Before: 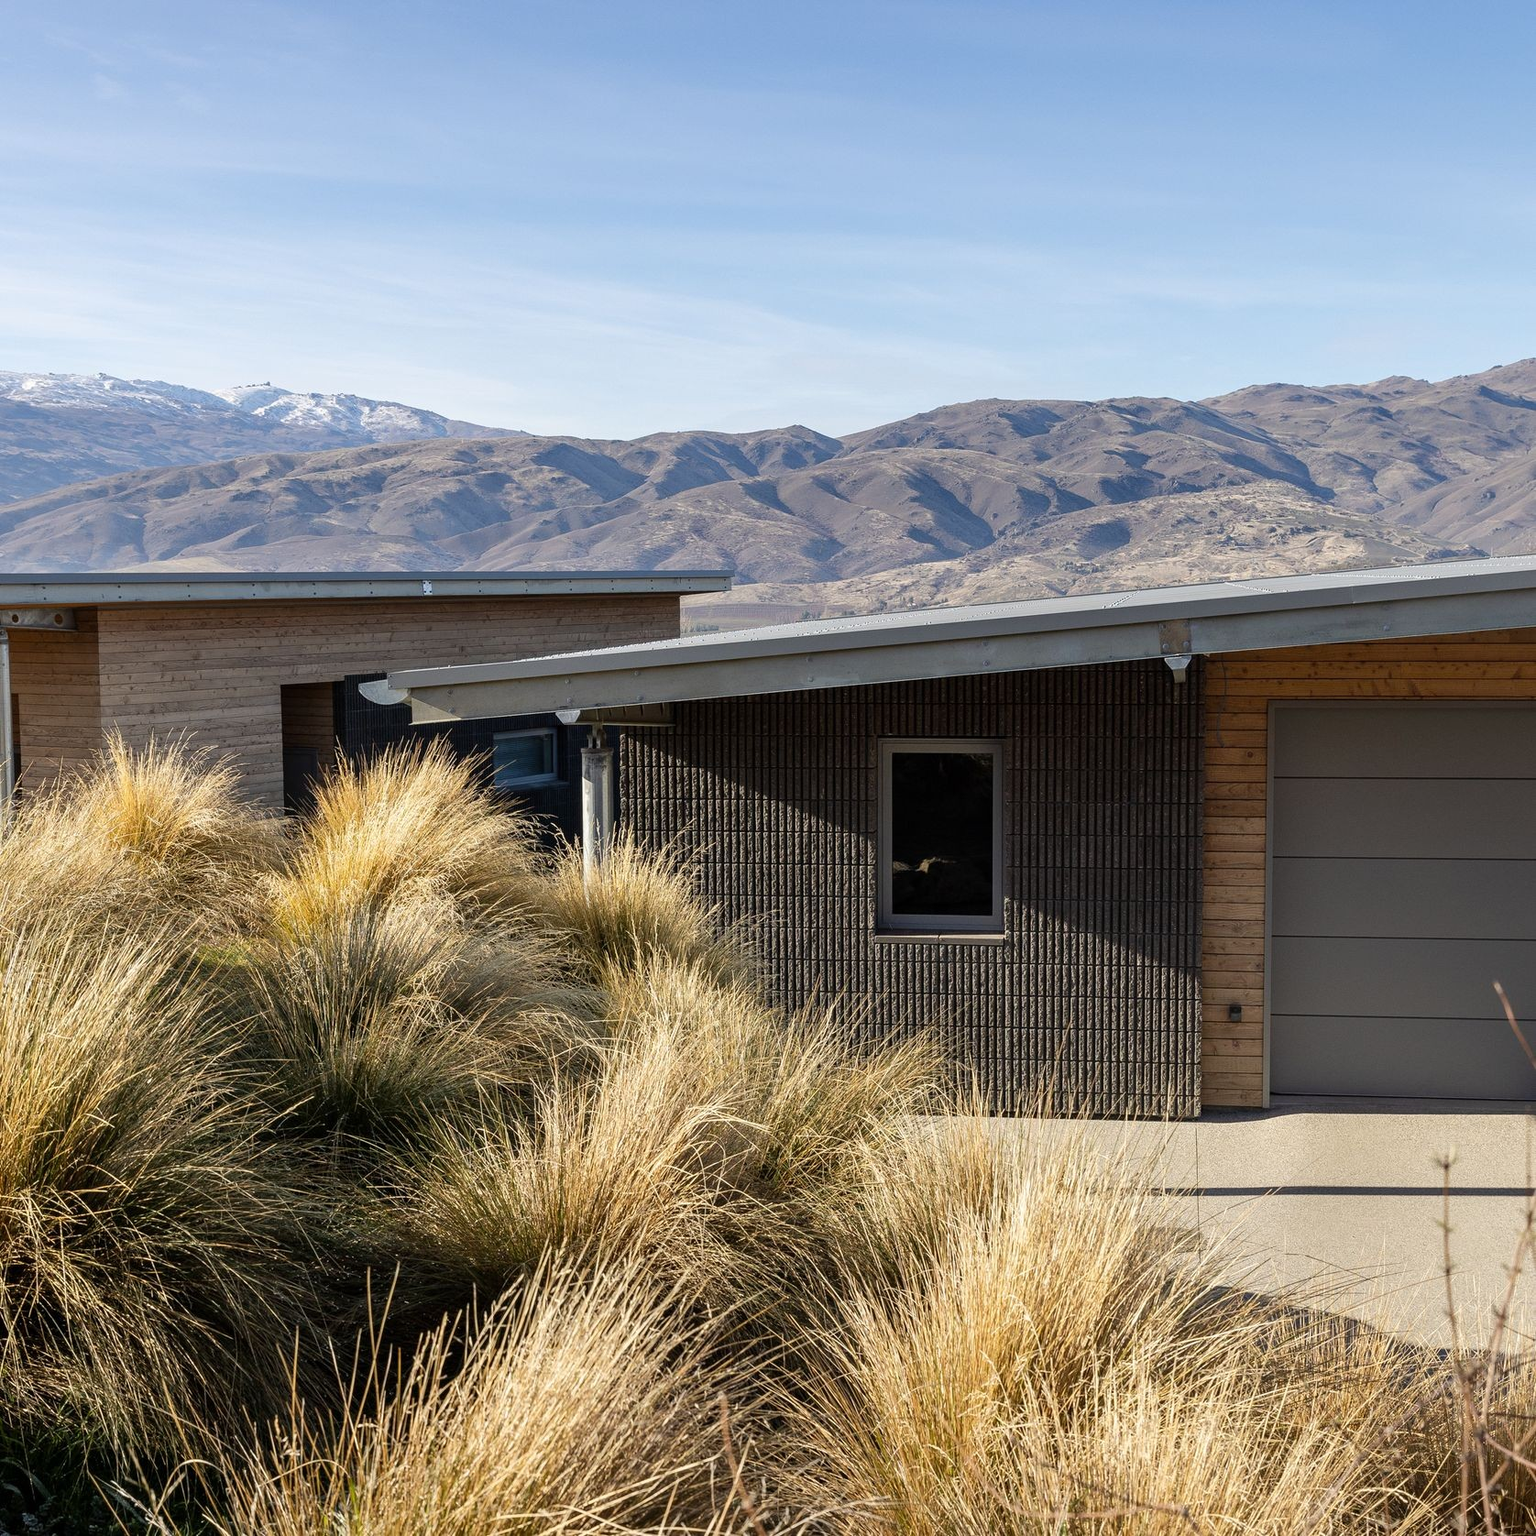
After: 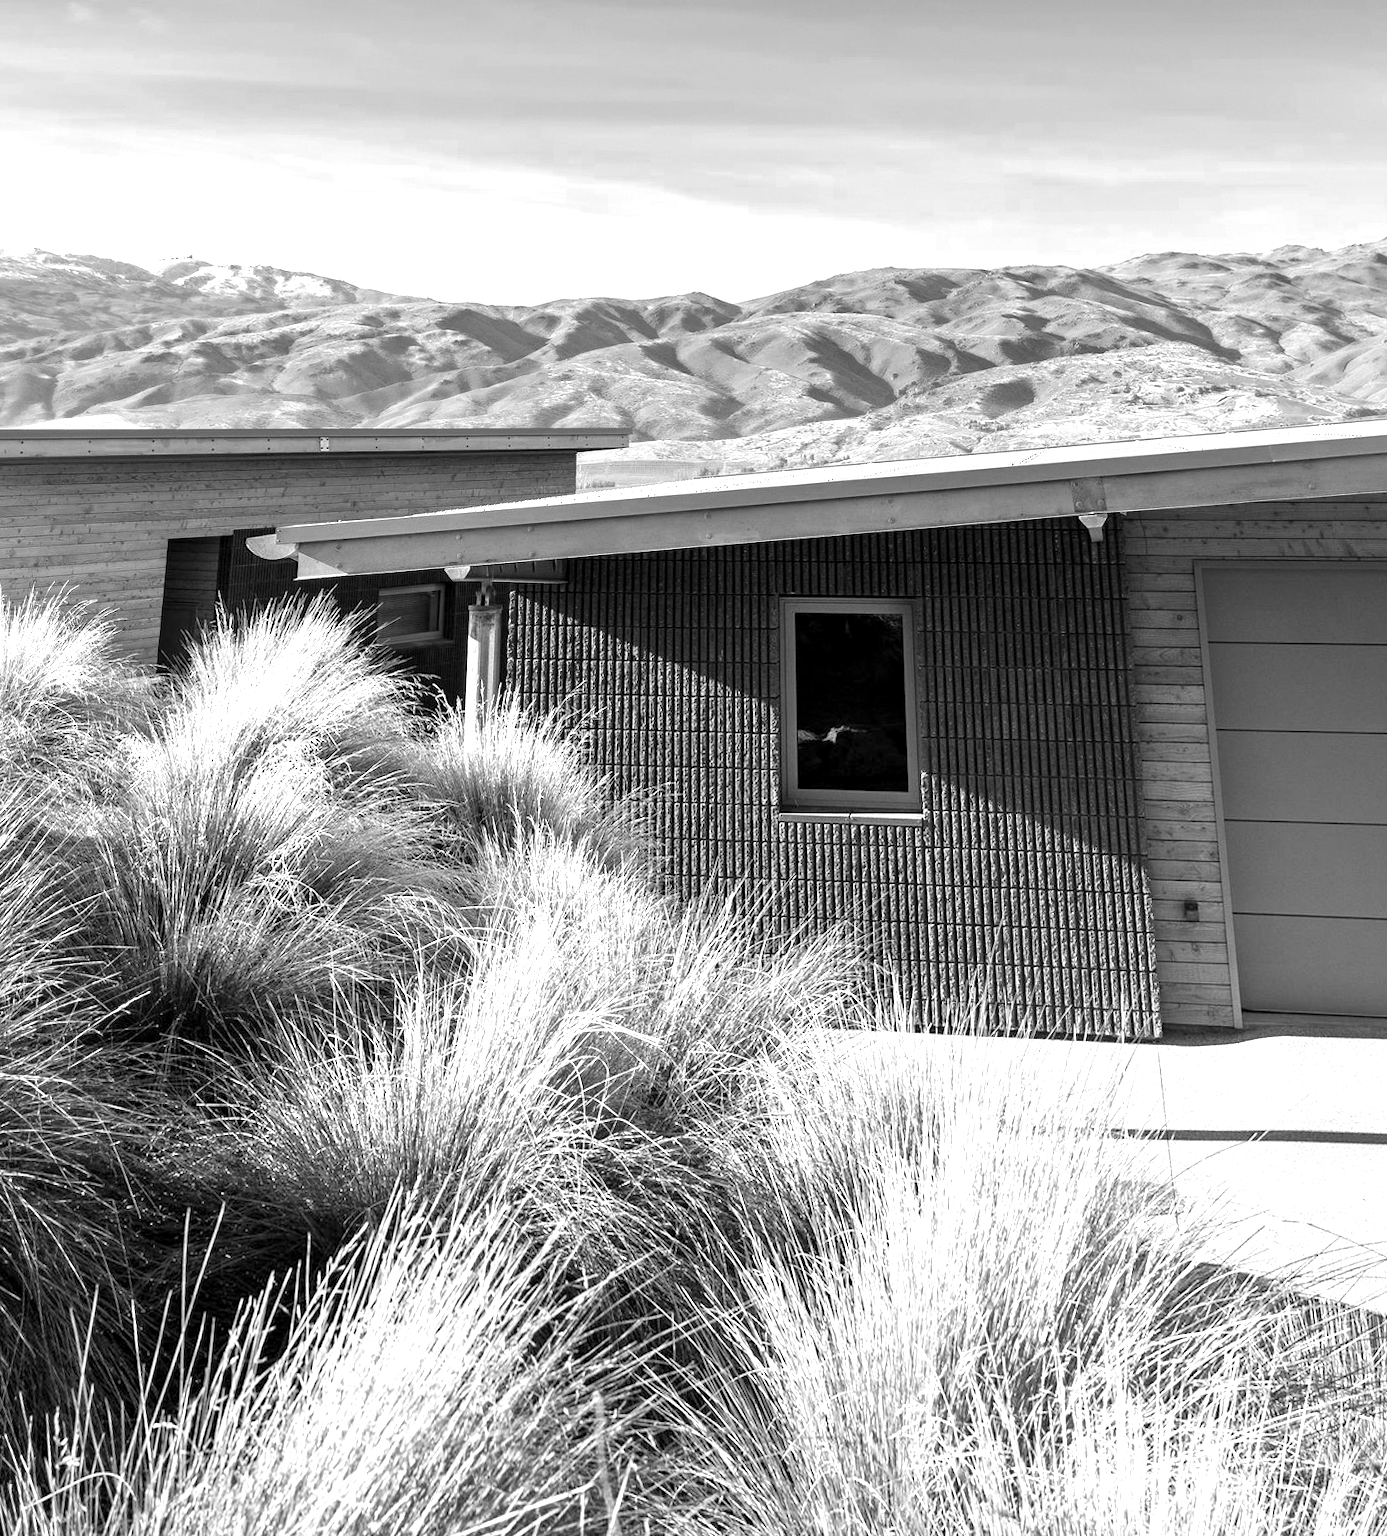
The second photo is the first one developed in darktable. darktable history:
exposure: black level correction 0.001, exposure 1.116 EV, compensate highlight preservation false
color correction: saturation 0.99
rotate and perspective: rotation 0.72°, lens shift (vertical) -0.352, lens shift (horizontal) -0.051, crop left 0.152, crop right 0.859, crop top 0.019, crop bottom 0.964
crop and rotate: top 2.479%, bottom 3.018%
color zones: curves: ch0 [(0.002, 0.593) (0.143, 0.417) (0.285, 0.541) (0.455, 0.289) (0.608, 0.327) (0.727, 0.283) (0.869, 0.571) (1, 0.603)]; ch1 [(0, 0) (0.143, 0) (0.286, 0) (0.429, 0) (0.571, 0) (0.714, 0) (0.857, 0)]
